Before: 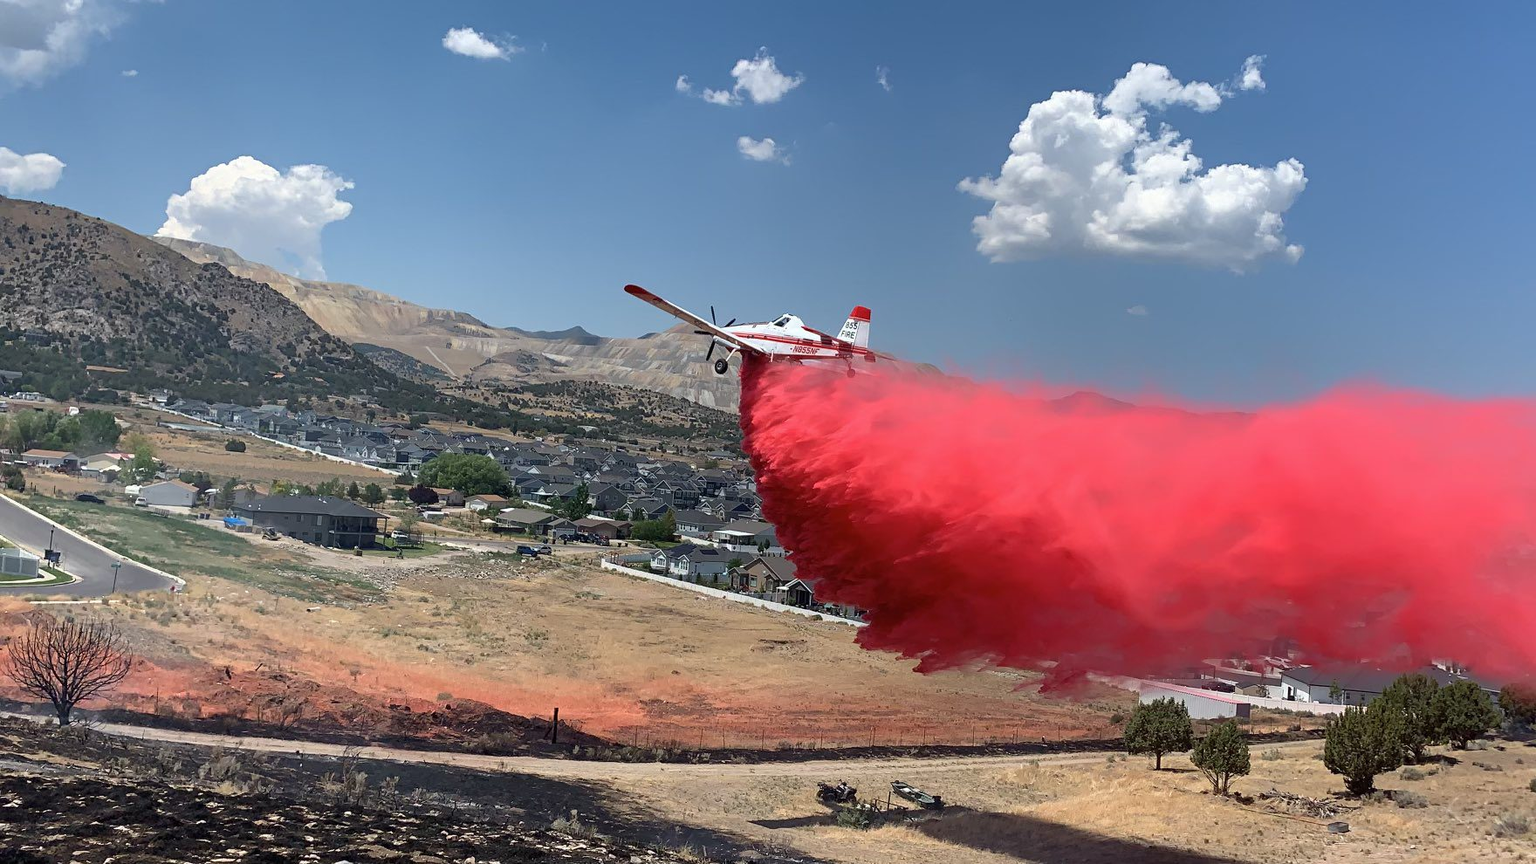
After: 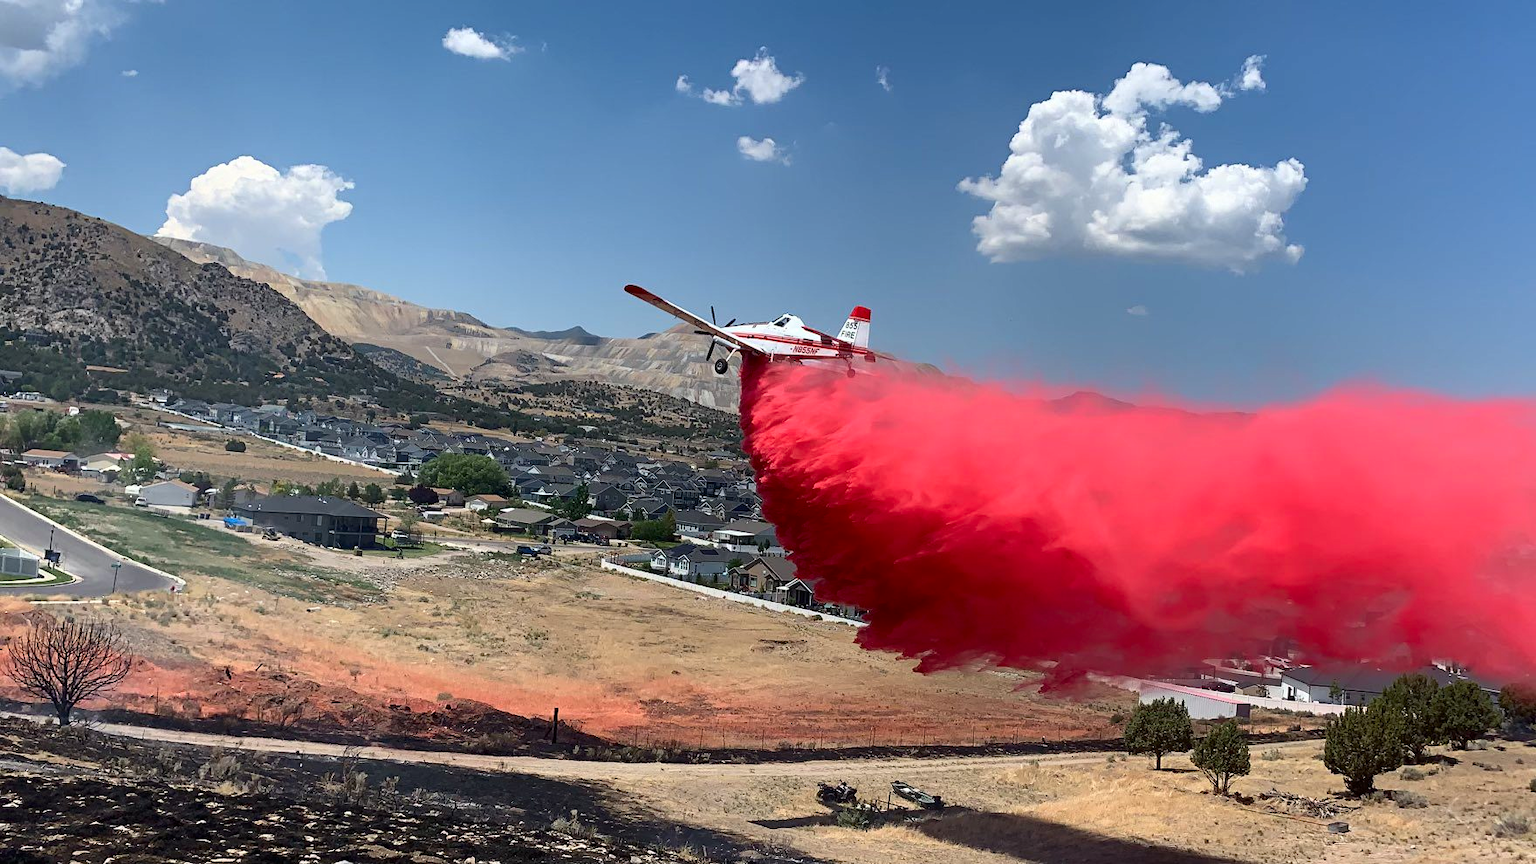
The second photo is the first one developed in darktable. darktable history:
contrast brightness saturation: contrast 0.15, brightness -0.009, saturation 0.103
